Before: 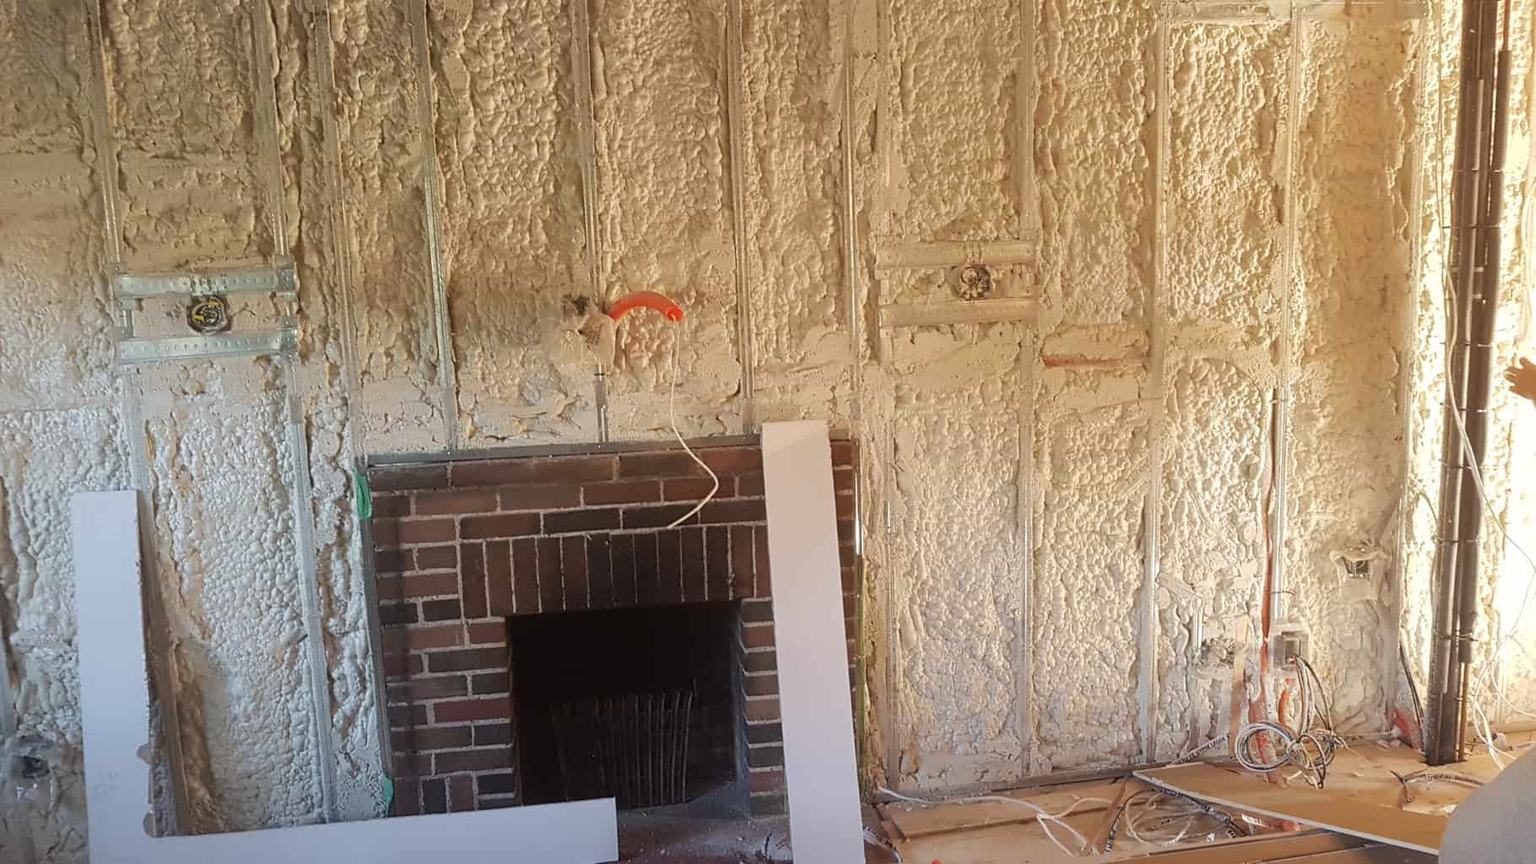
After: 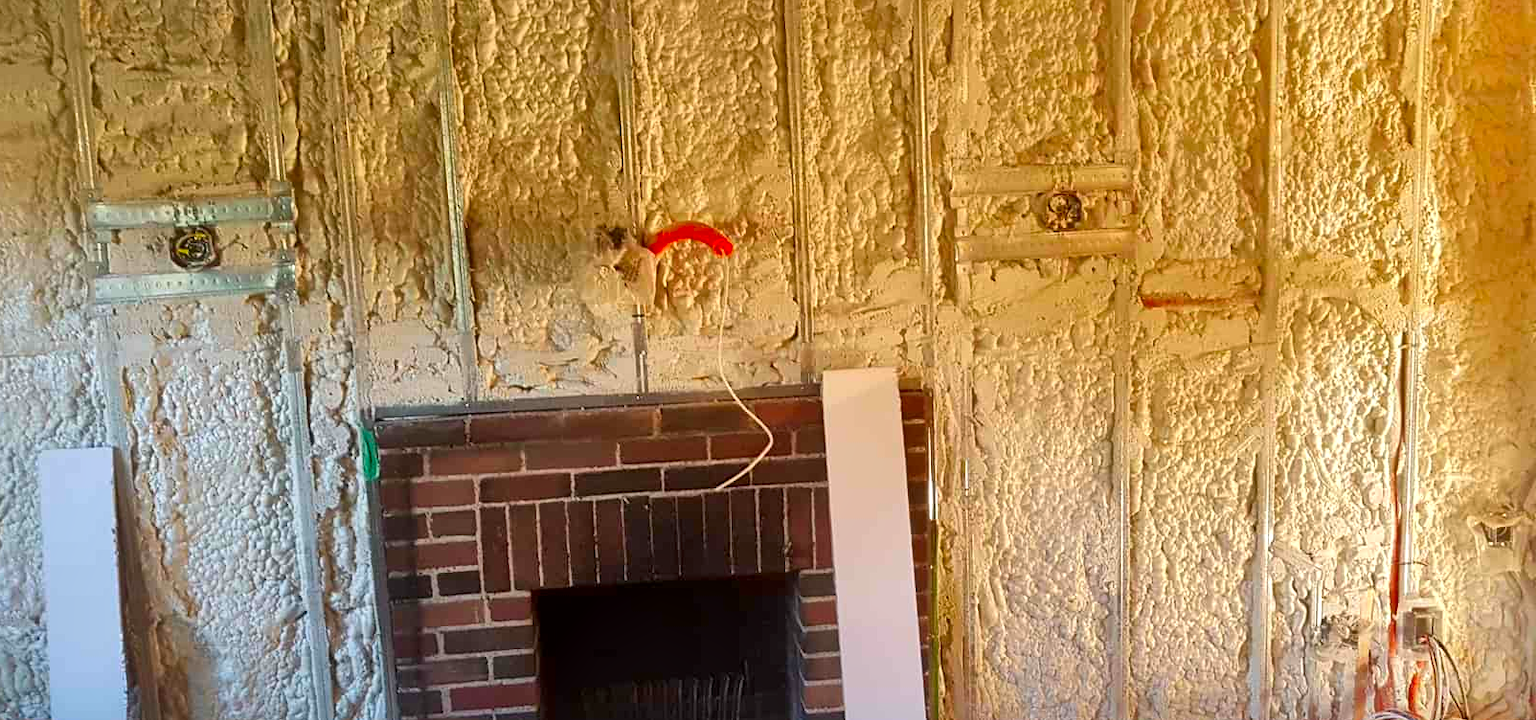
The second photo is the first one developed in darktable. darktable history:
crop and rotate: left 2.46%, top 11.216%, right 9.354%, bottom 15.272%
local contrast: mode bilateral grid, contrast 24, coarseness 60, detail 151%, midtone range 0.2
color correction: highlights b* 0.047, saturation 1.8
